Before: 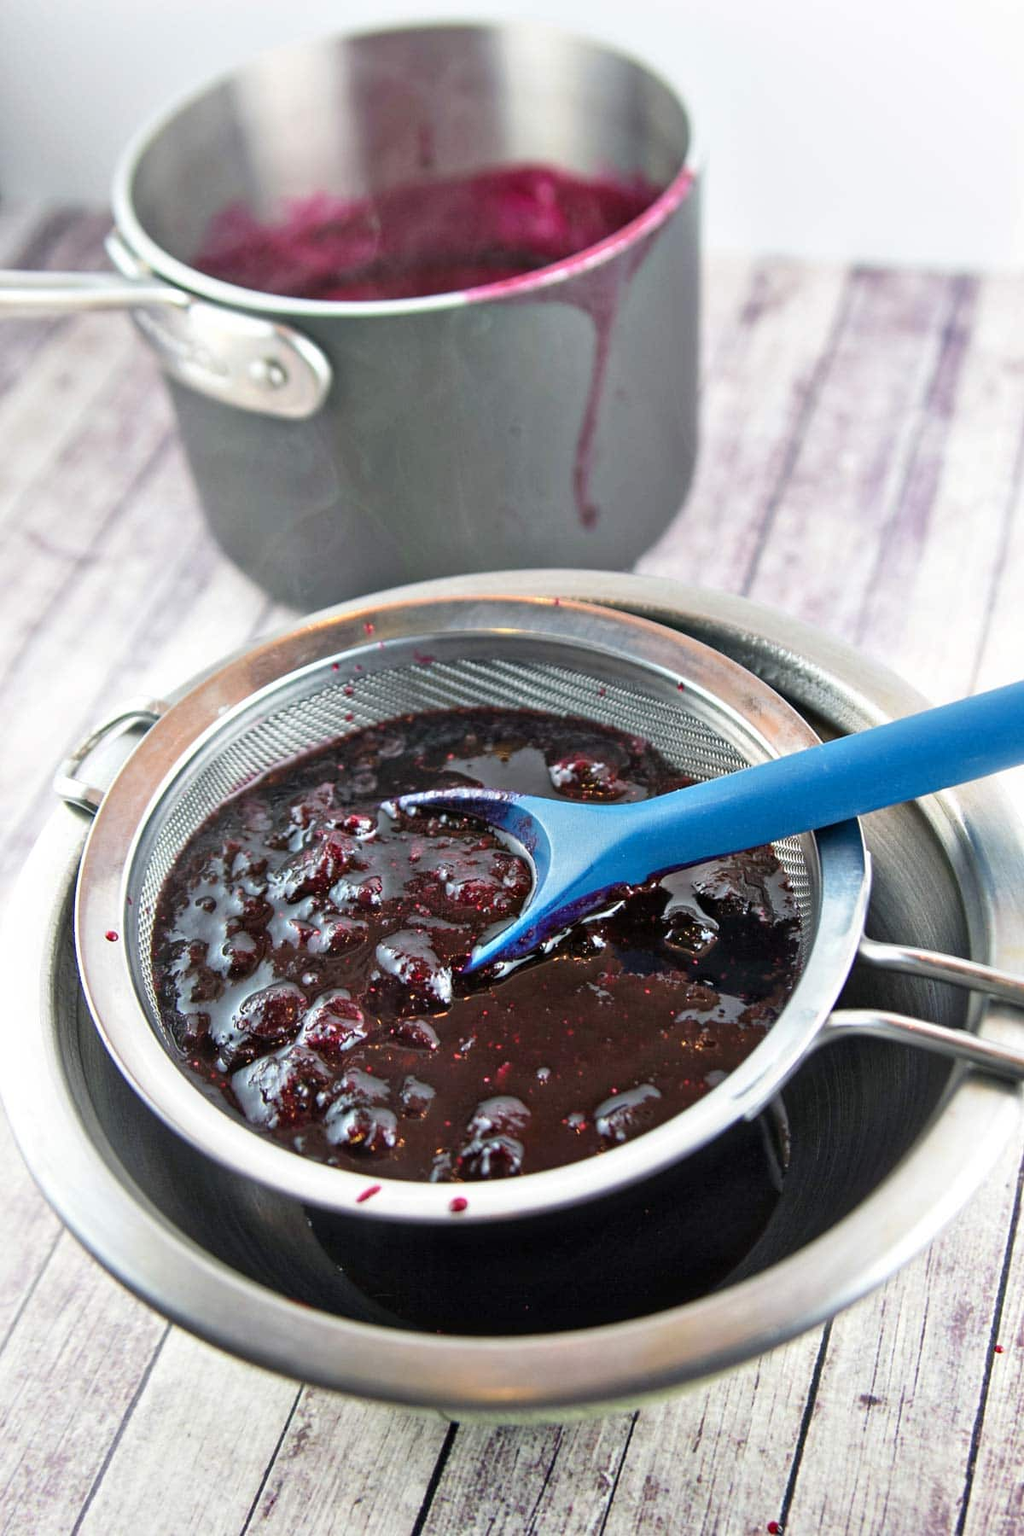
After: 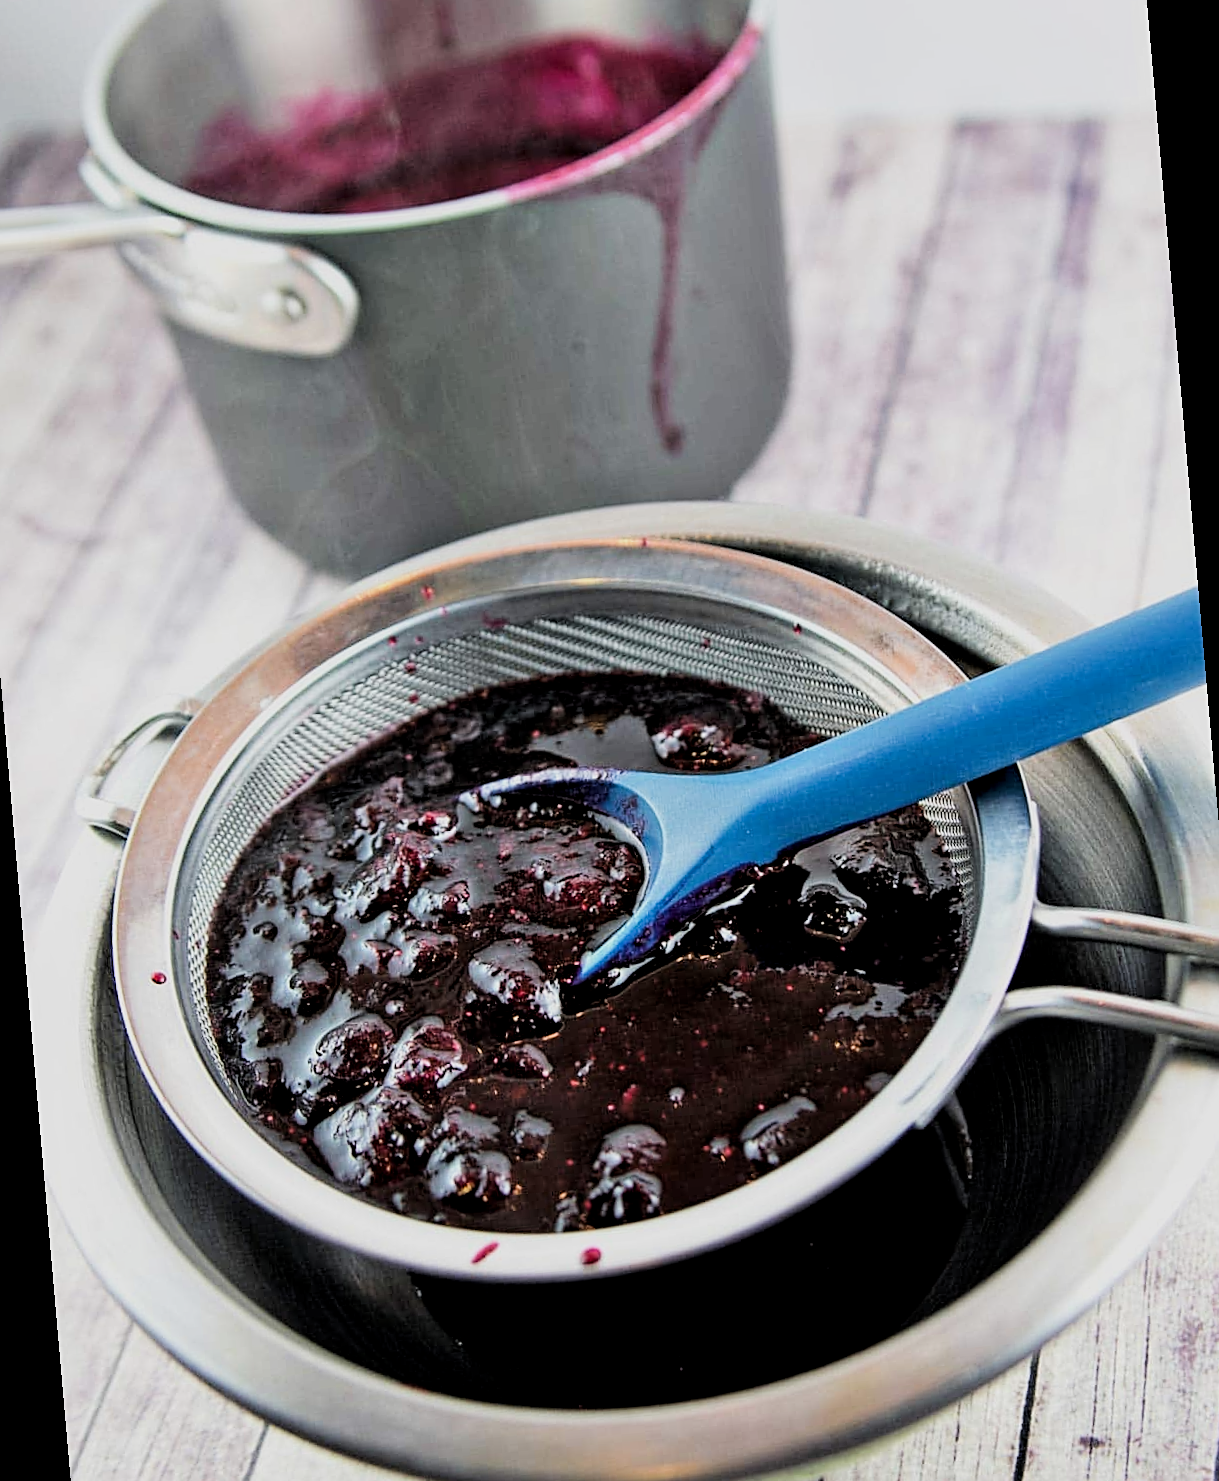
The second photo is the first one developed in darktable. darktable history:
filmic rgb: black relative exposure -5 EV, hardness 2.88, contrast 1.2
rotate and perspective: rotation -5°, crop left 0.05, crop right 0.952, crop top 0.11, crop bottom 0.89
sharpen: on, module defaults
local contrast: highlights 100%, shadows 100%, detail 120%, midtone range 0.2
